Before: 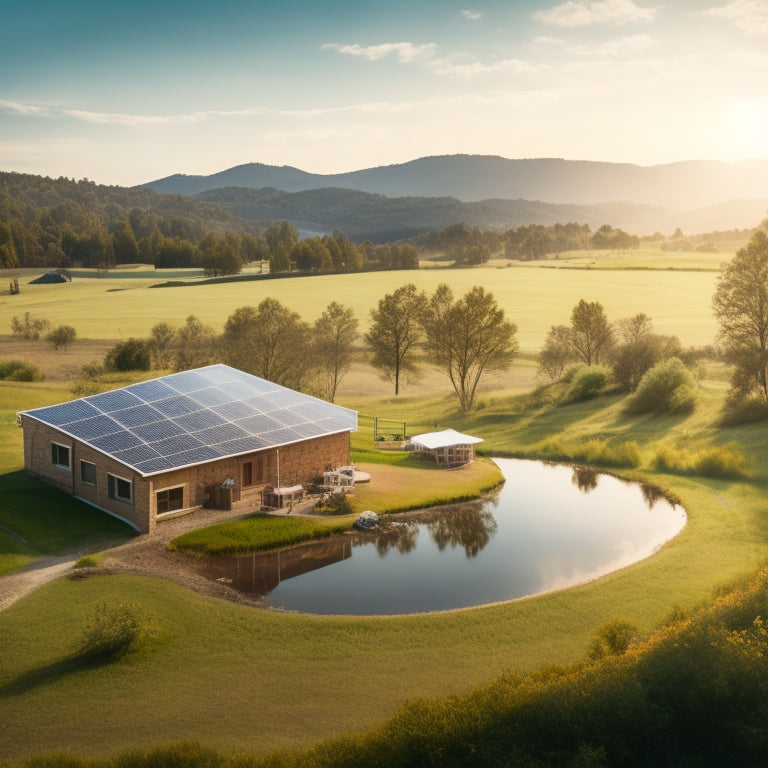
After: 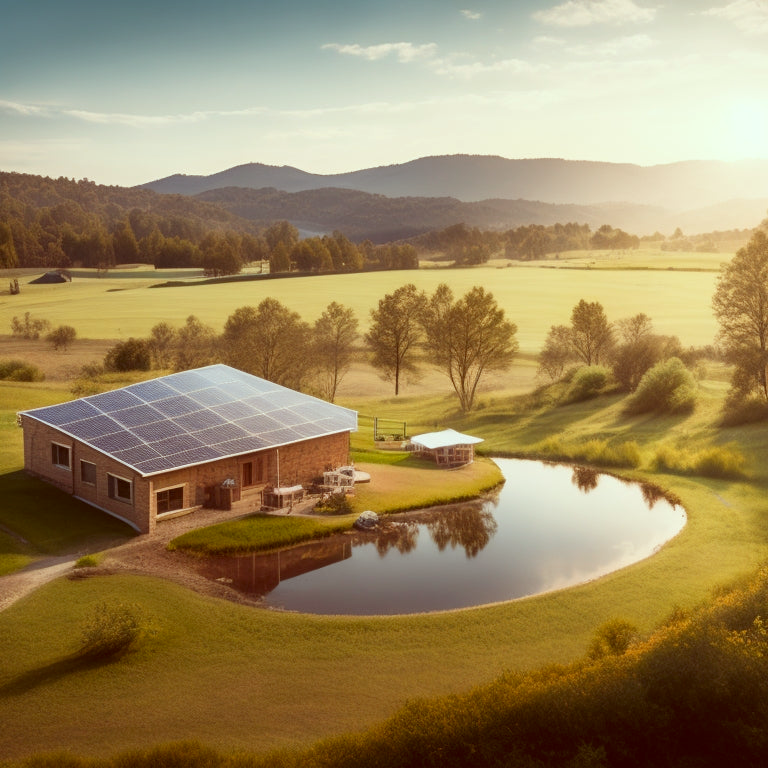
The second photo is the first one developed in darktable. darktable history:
color correction: highlights a* -7.22, highlights b* -0.198, shadows a* 20.18, shadows b* 11.66
